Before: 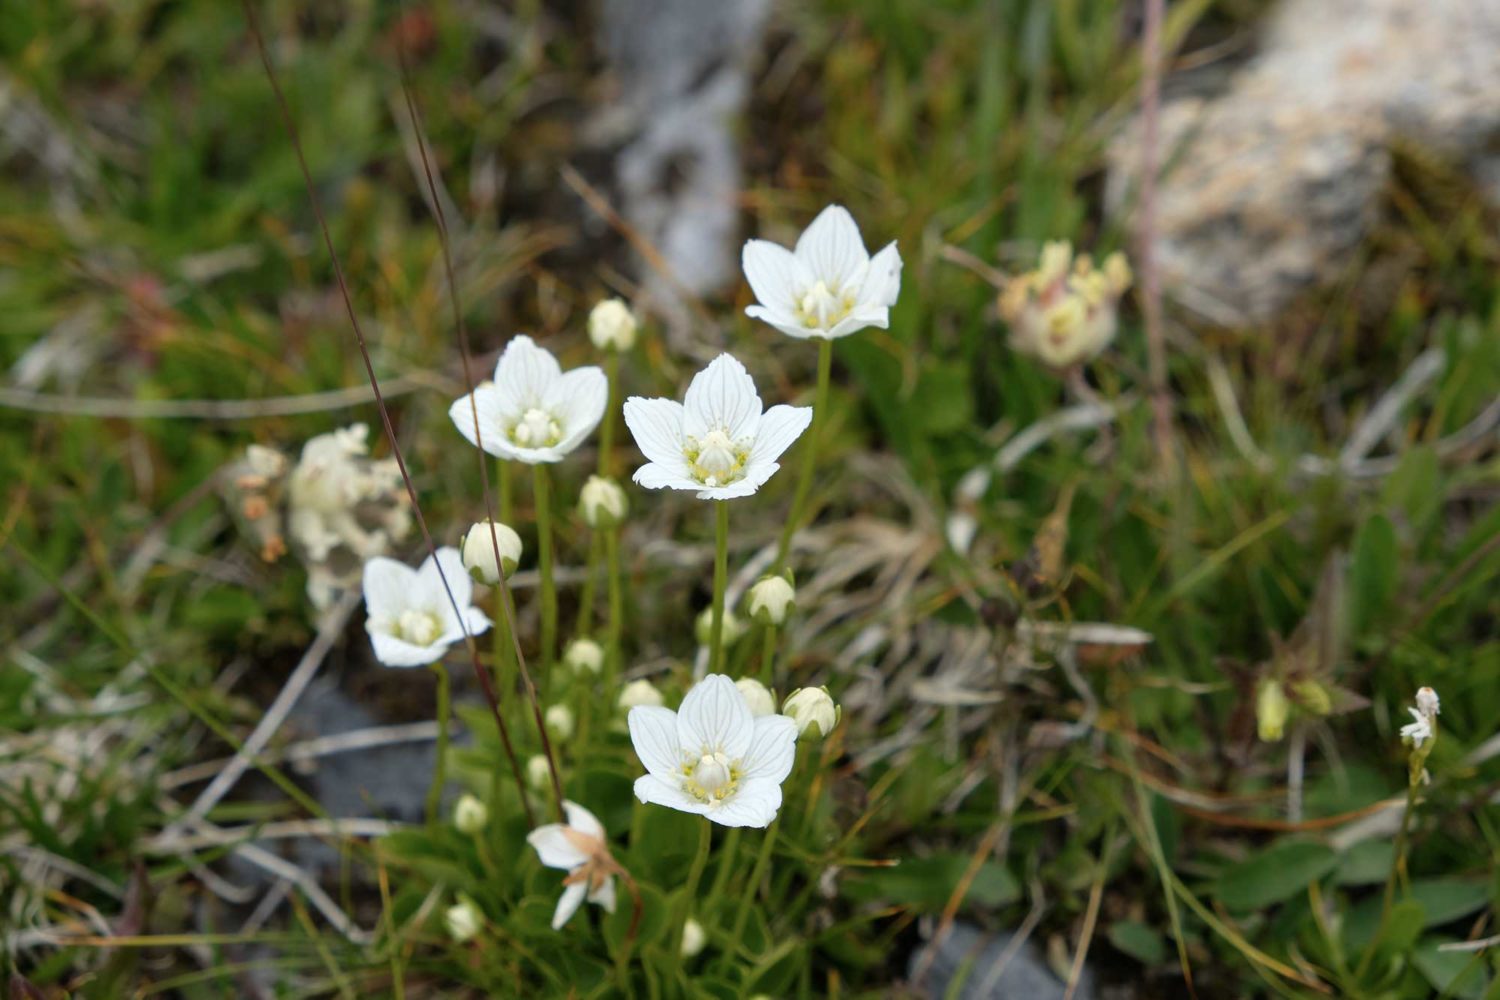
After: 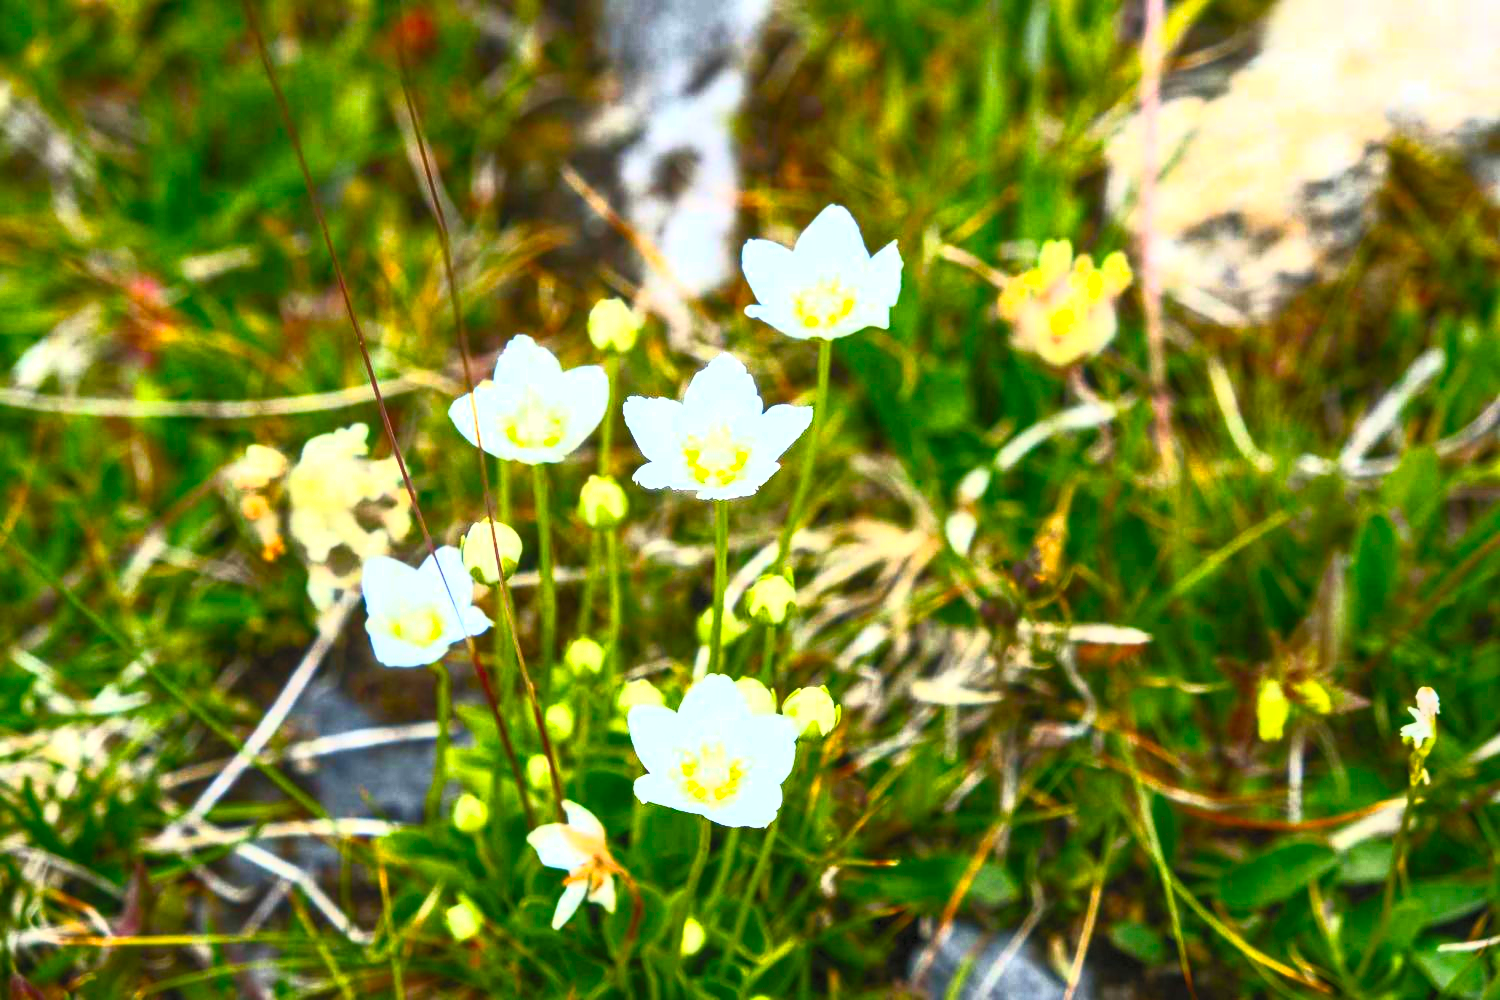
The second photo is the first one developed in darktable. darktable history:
color balance rgb: perceptual saturation grading › global saturation 20%, global vibrance 20%
local contrast: on, module defaults
contrast brightness saturation: contrast 1, brightness 1, saturation 1
exposure: exposure 0.081 EV, compensate highlight preservation false
